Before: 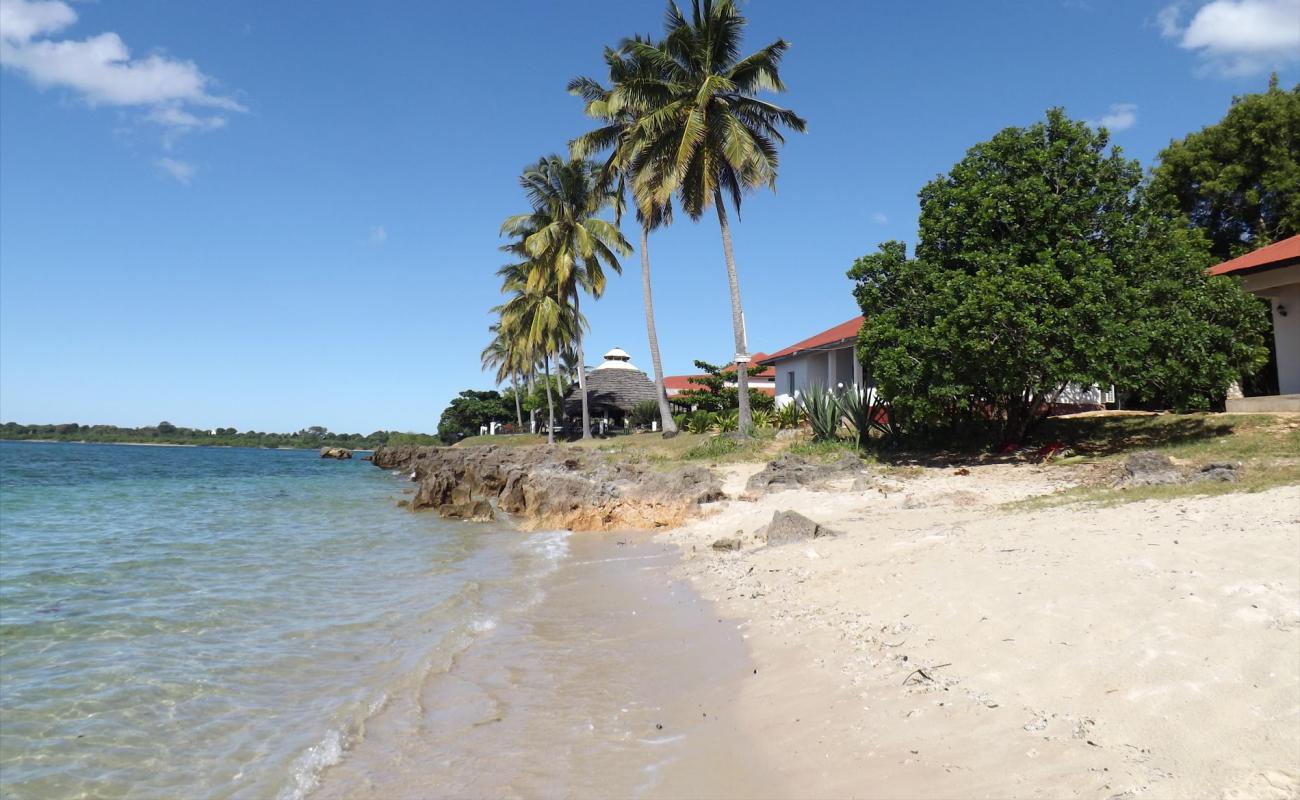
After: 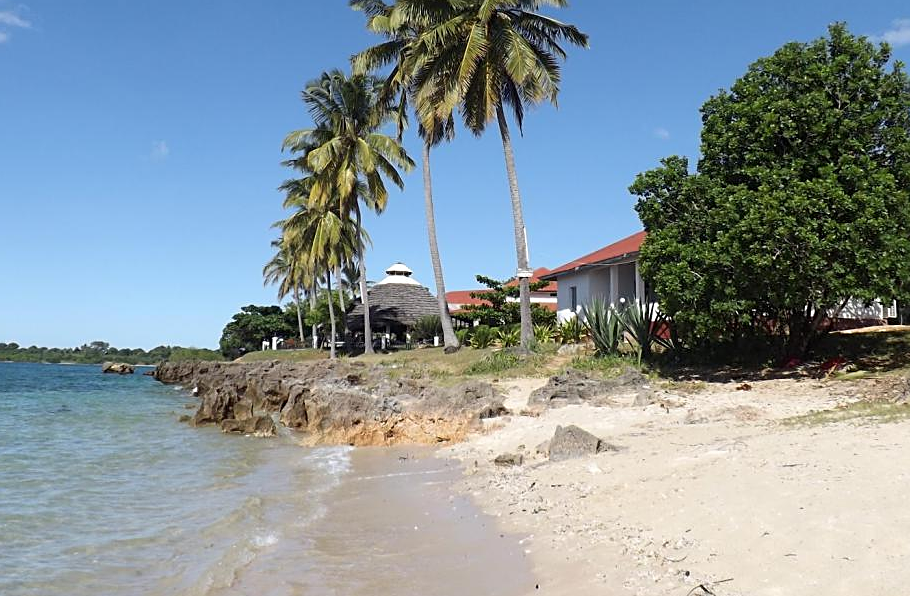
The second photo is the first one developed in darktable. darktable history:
crop and rotate: left 16.897%, top 10.769%, right 13.029%, bottom 14.68%
sharpen: on, module defaults
